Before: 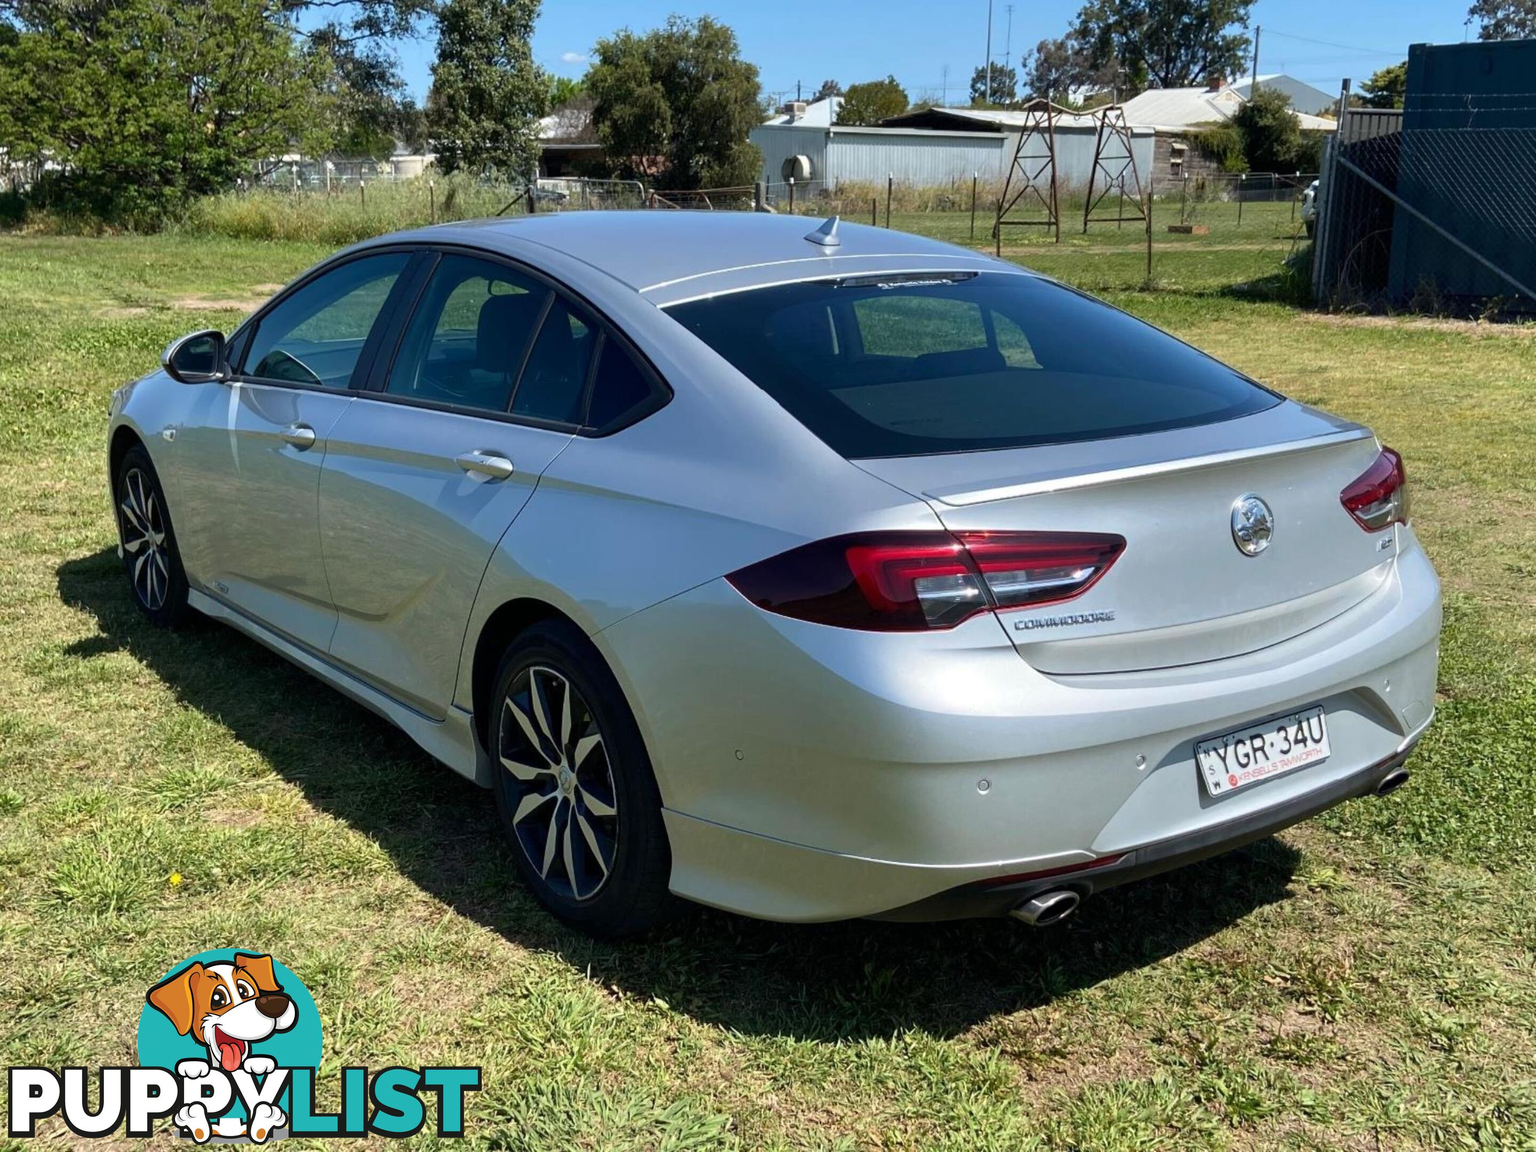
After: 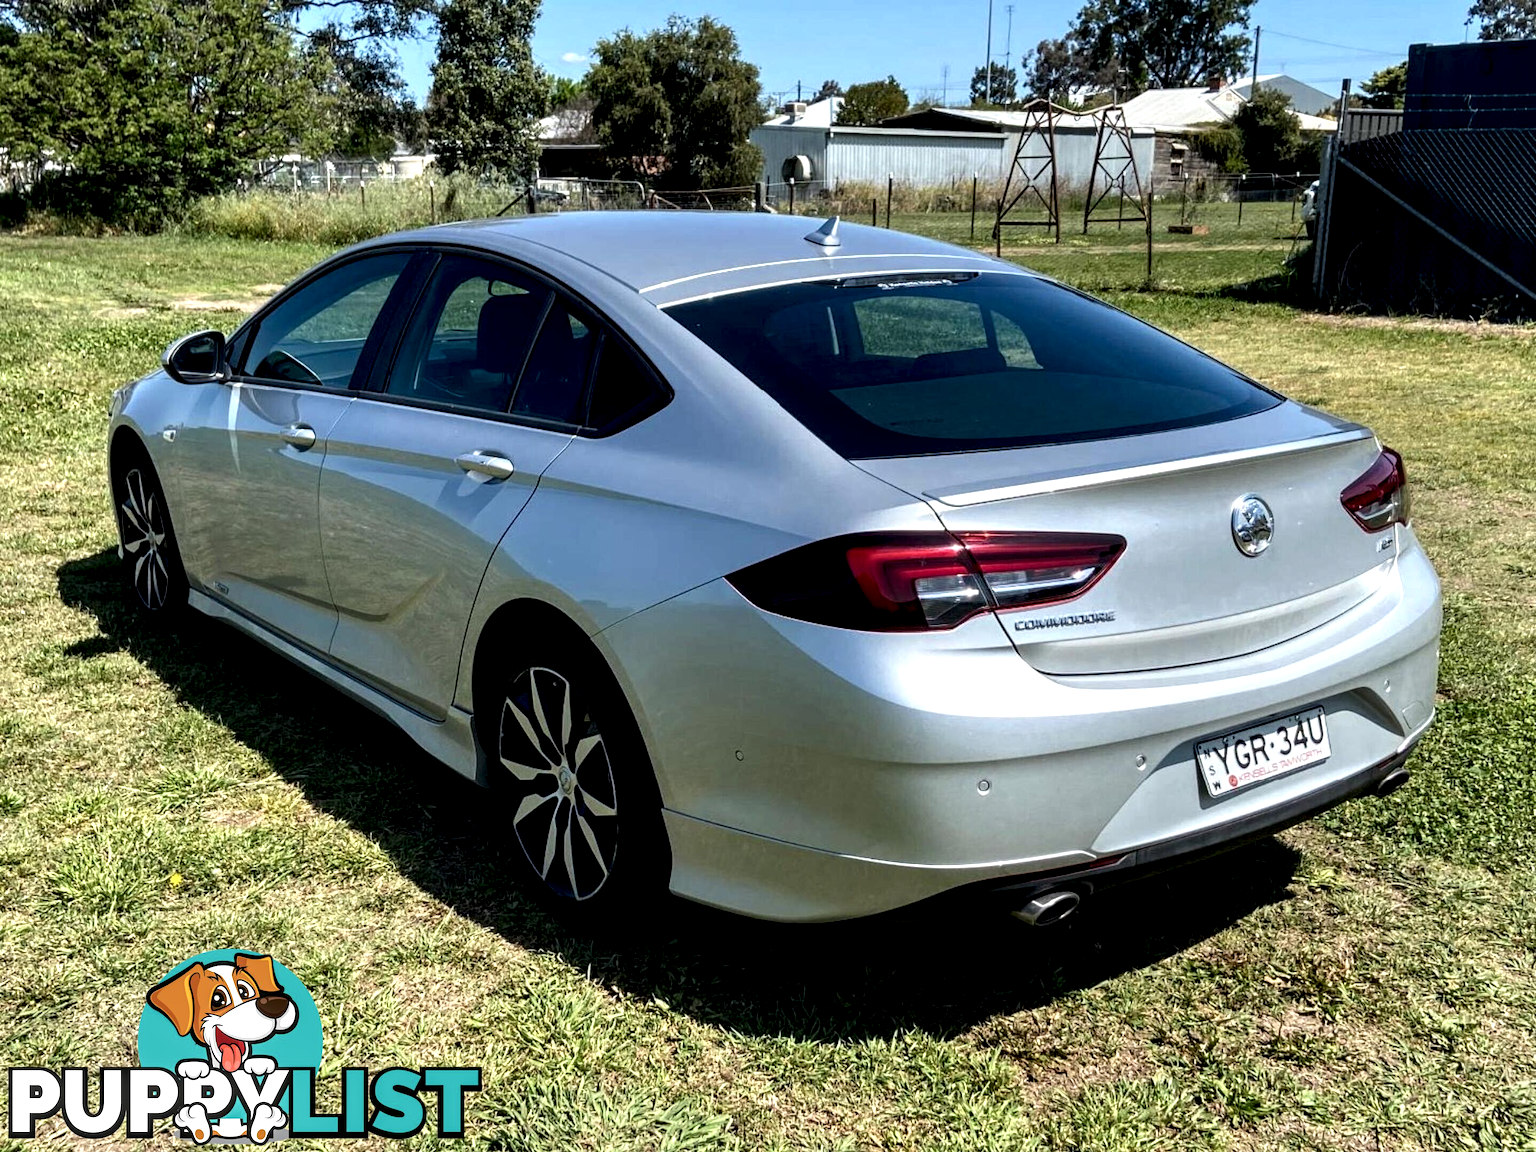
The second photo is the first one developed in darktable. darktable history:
local contrast: highlights 81%, shadows 57%, detail 175%, midtone range 0.597
